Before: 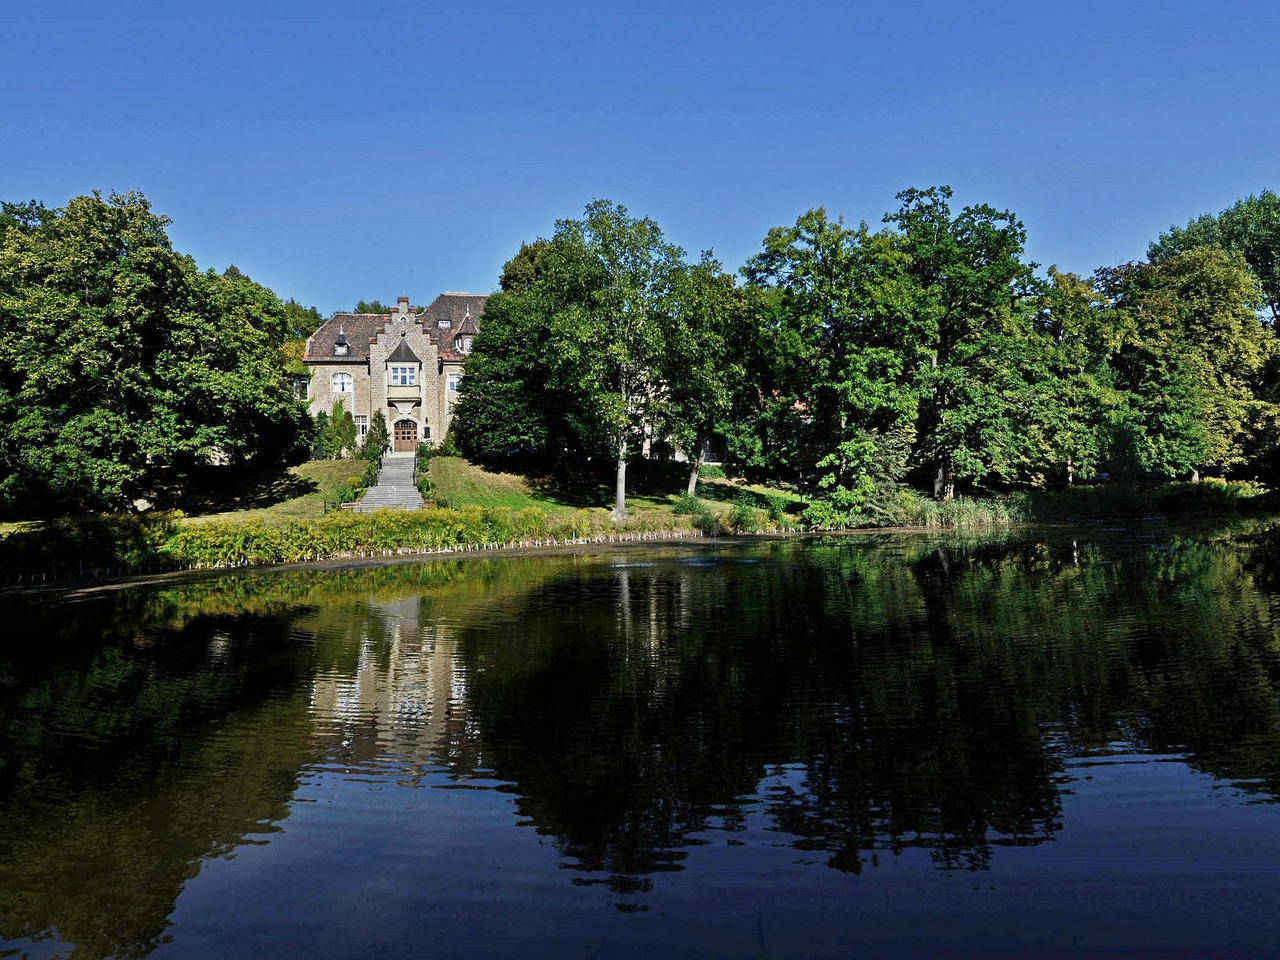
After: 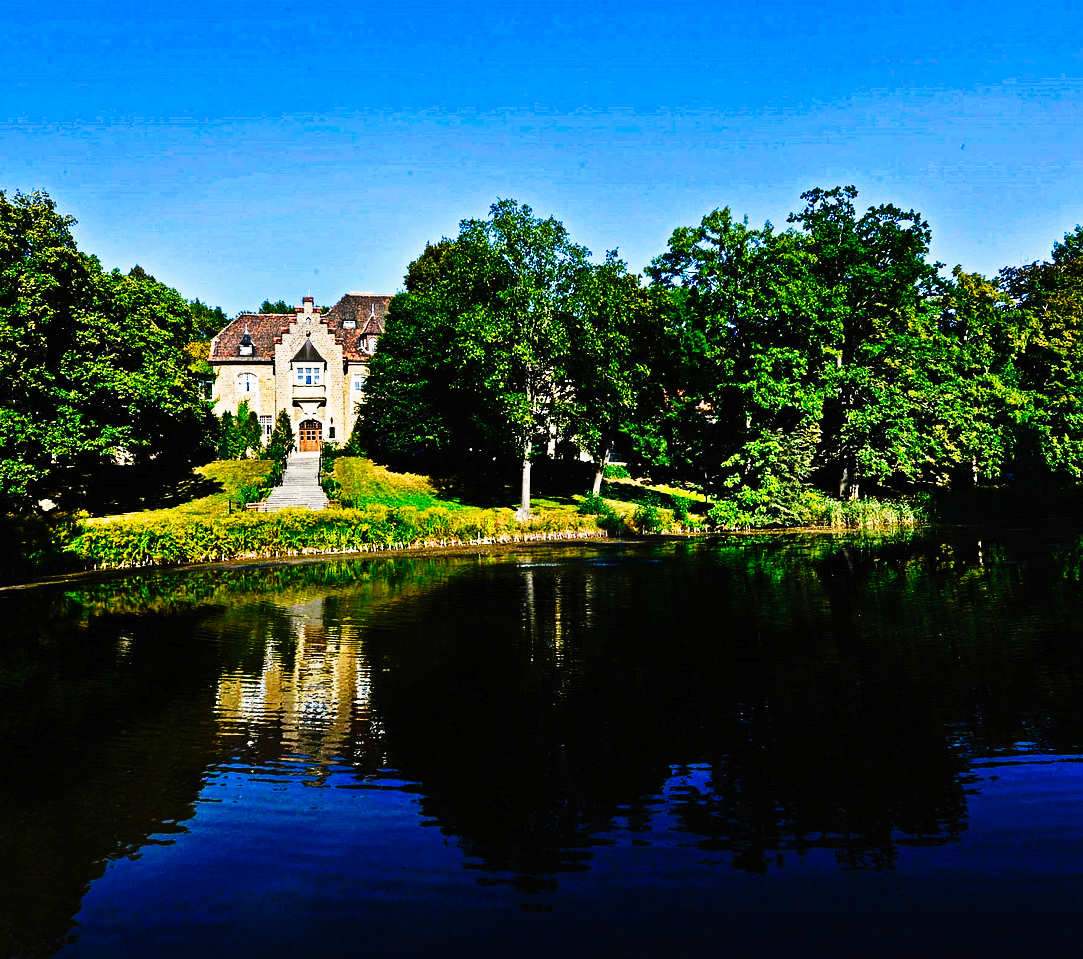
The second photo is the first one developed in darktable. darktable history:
color balance rgb: highlights gain › chroma 2.056%, highlights gain › hue 72.1°, perceptual saturation grading › global saturation 34.773%, perceptual saturation grading › highlights -29.948%, perceptual saturation grading › shadows 34.832%
crop: left 7.5%, right 7.851%
tone curve: curves: ch0 [(0, 0) (0.003, 0.01) (0.011, 0.01) (0.025, 0.011) (0.044, 0.014) (0.069, 0.018) (0.1, 0.022) (0.136, 0.026) (0.177, 0.035) (0.224, 0.051) (0.277, 0.085) (0.335, 0.158) (0.399, 0.299) (0.468, 0.457) (0.543, 0.634) (0.623, 0.801) (0.709, 0.904) (0.801, 0.963) (0.898, 0.986) (1, 1)], preserve colors none
